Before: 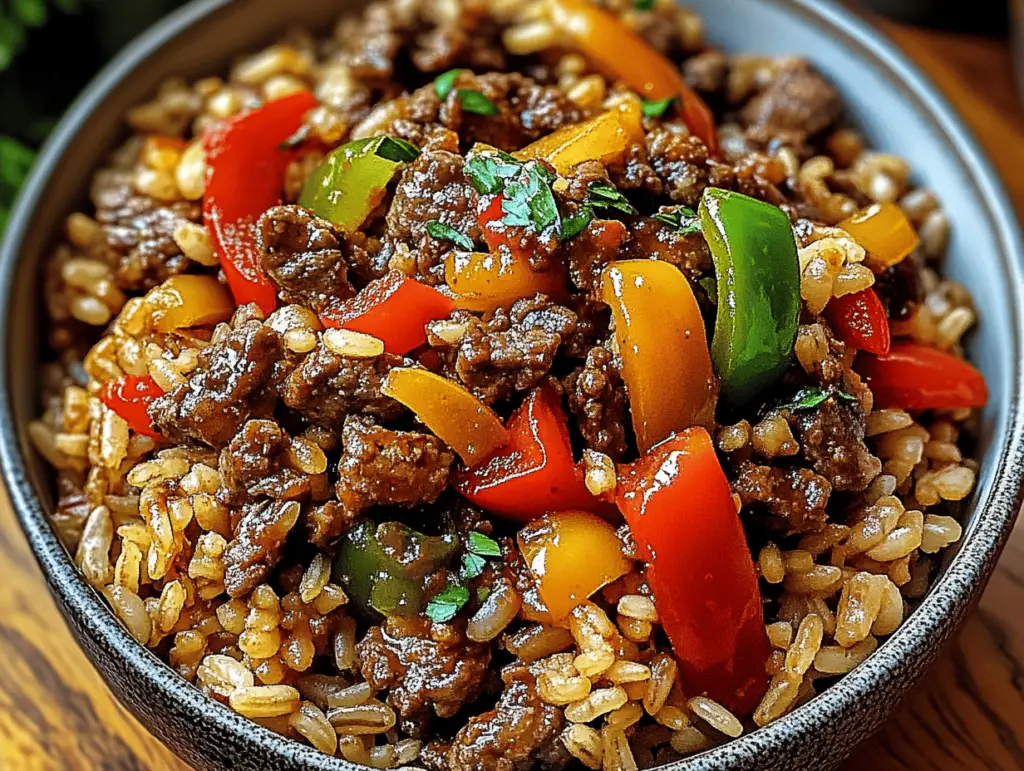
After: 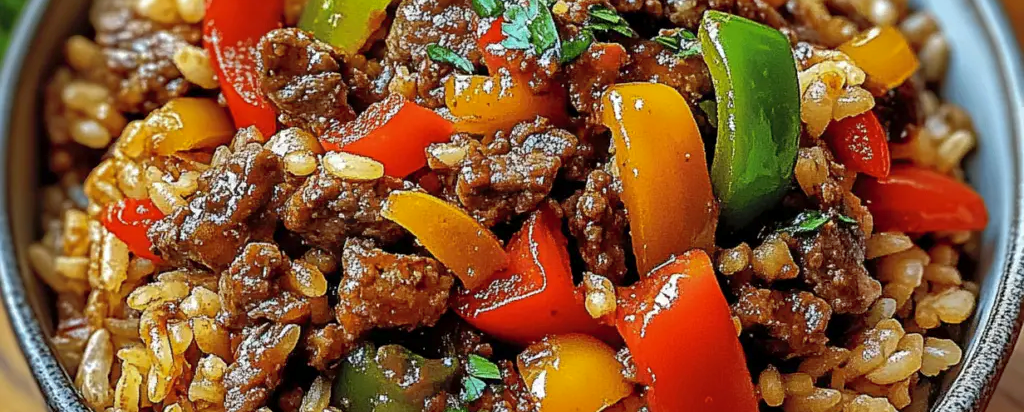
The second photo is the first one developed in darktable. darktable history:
crop and rotate: top 23.043%, bottom 23.437%
shadows and highlights: on, module defaults
